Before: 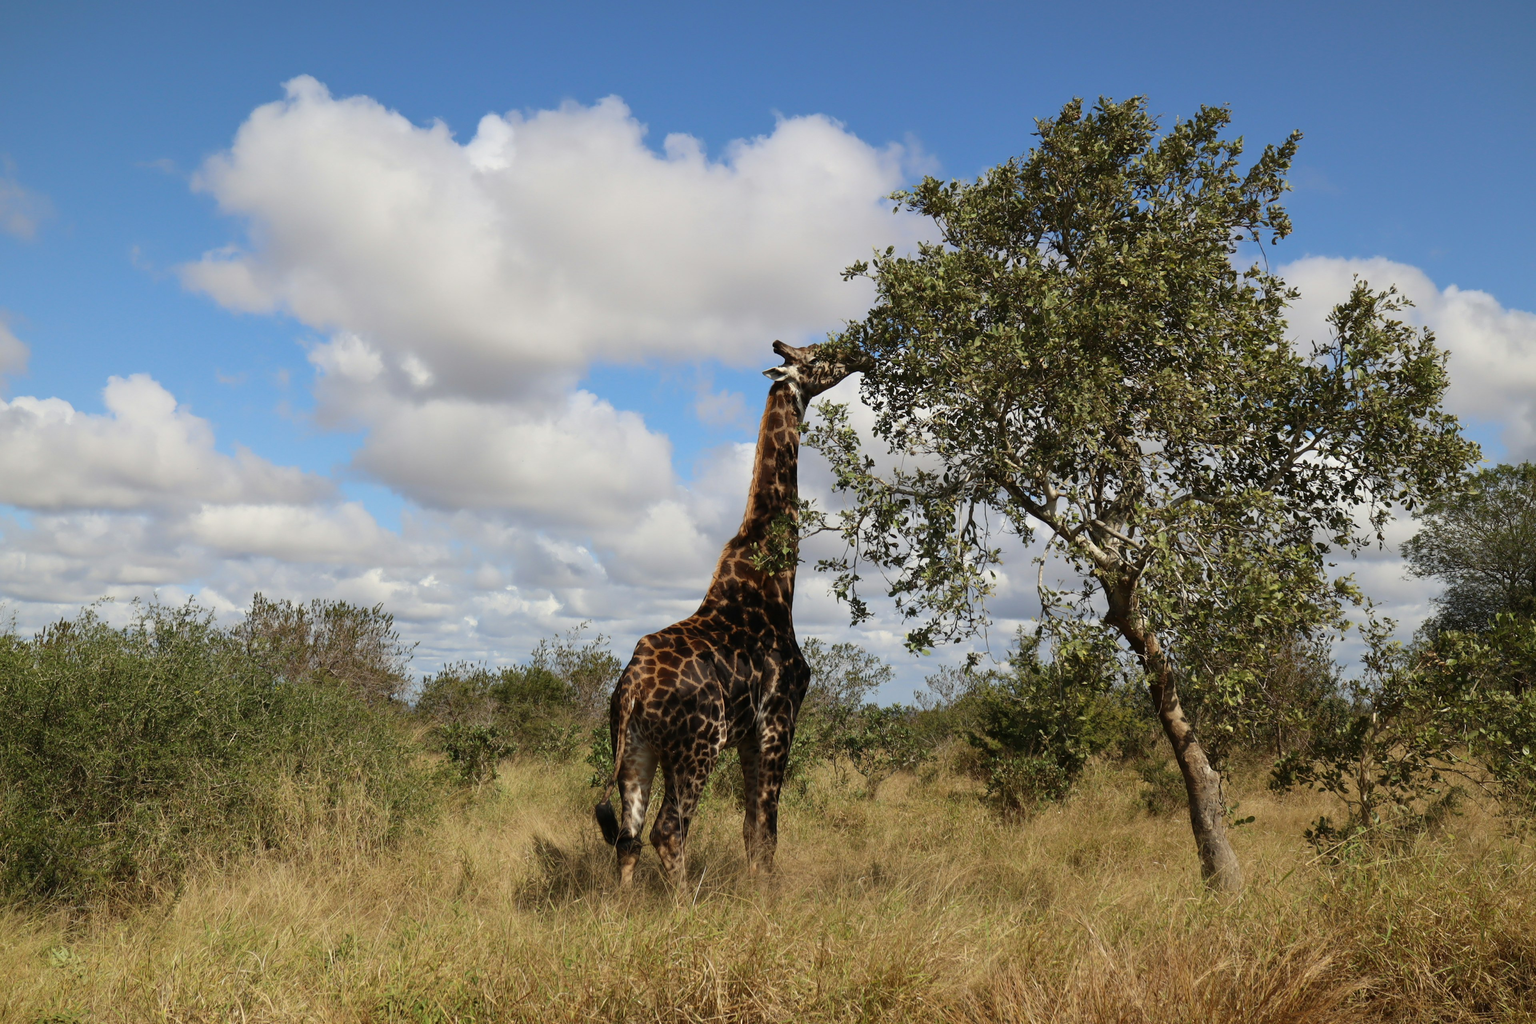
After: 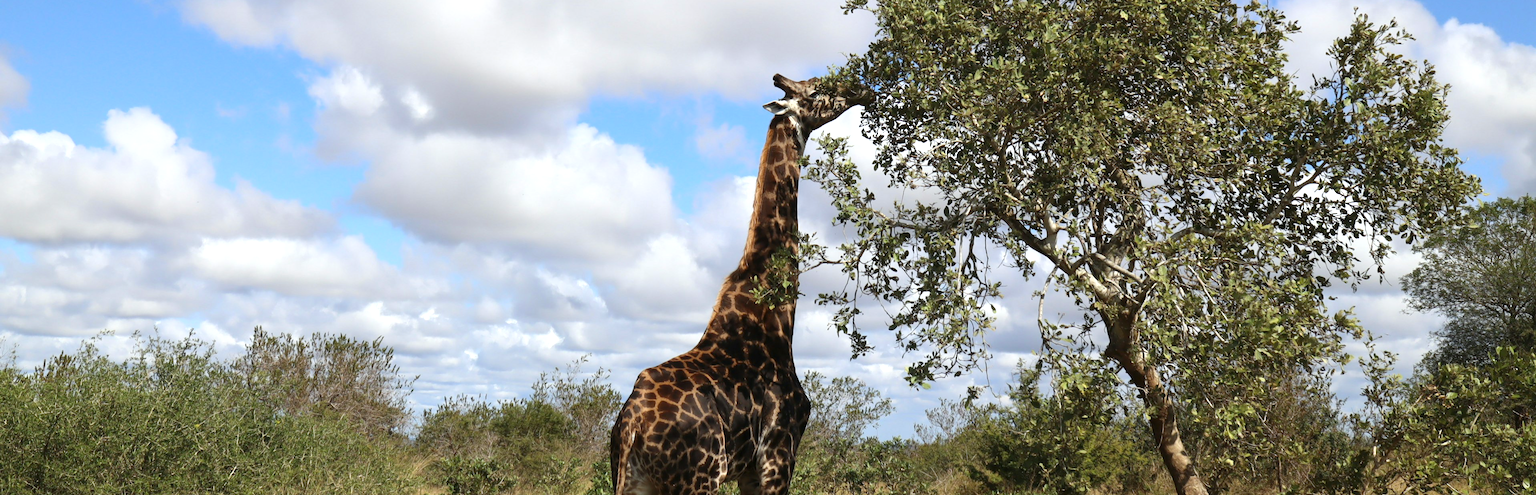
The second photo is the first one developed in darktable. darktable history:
exposure: exposure 0.6 EV, compensate highlight preservation false
crop and rotate: top 26.056%, bottom 25.543%
white balance: red 0.976, blue 1.04
